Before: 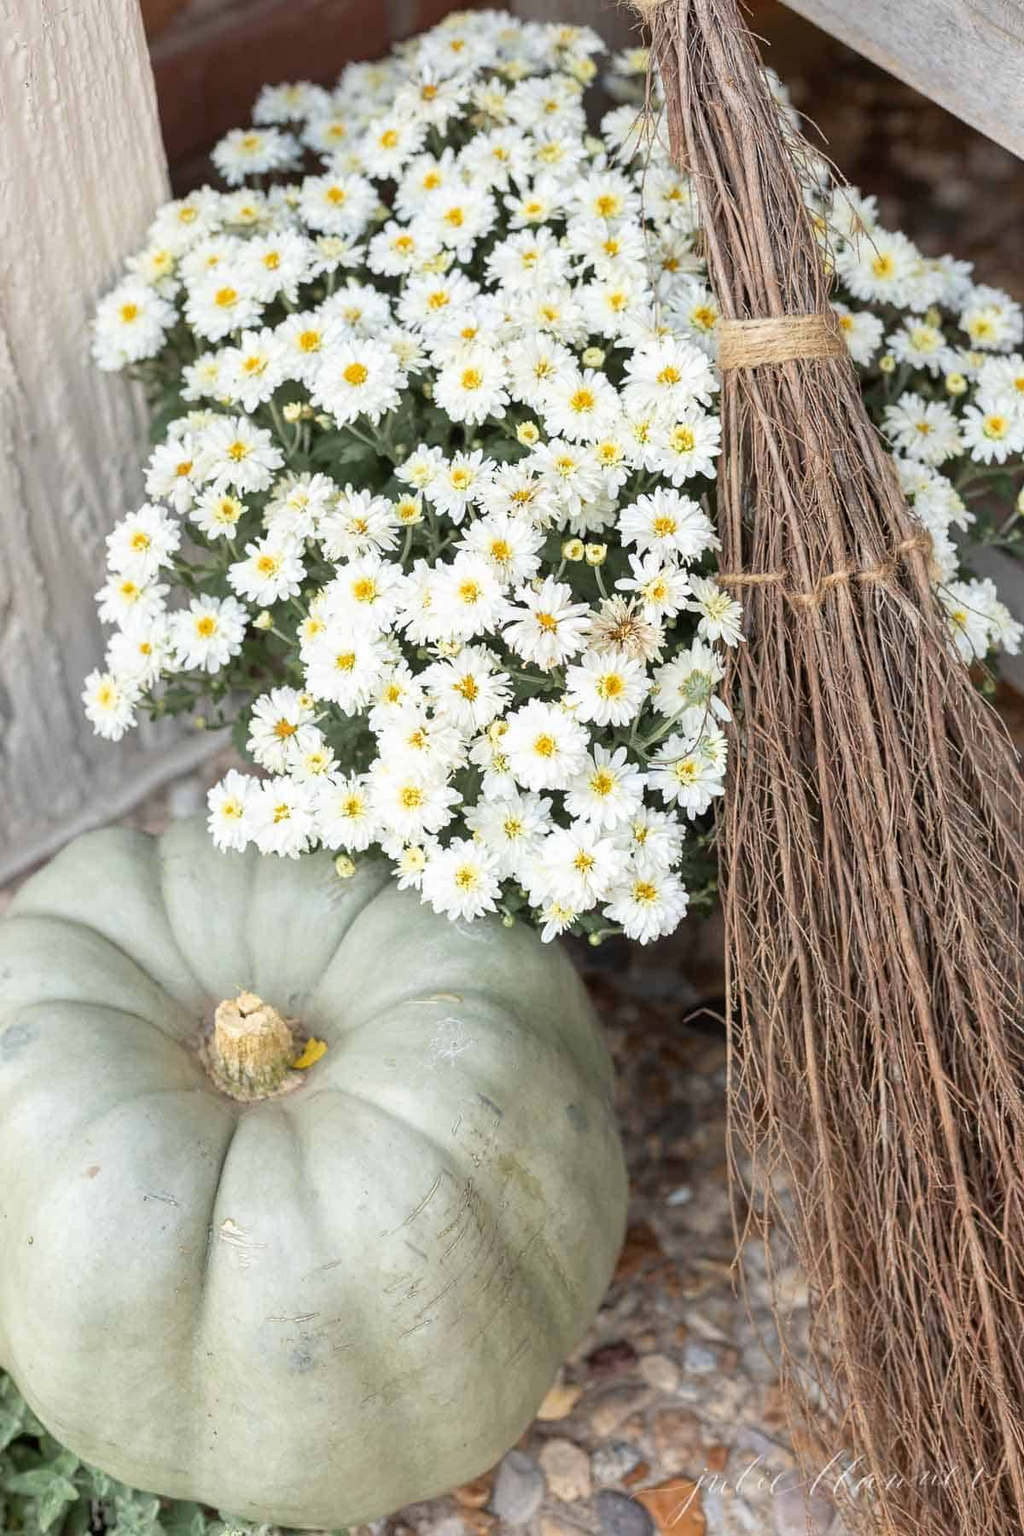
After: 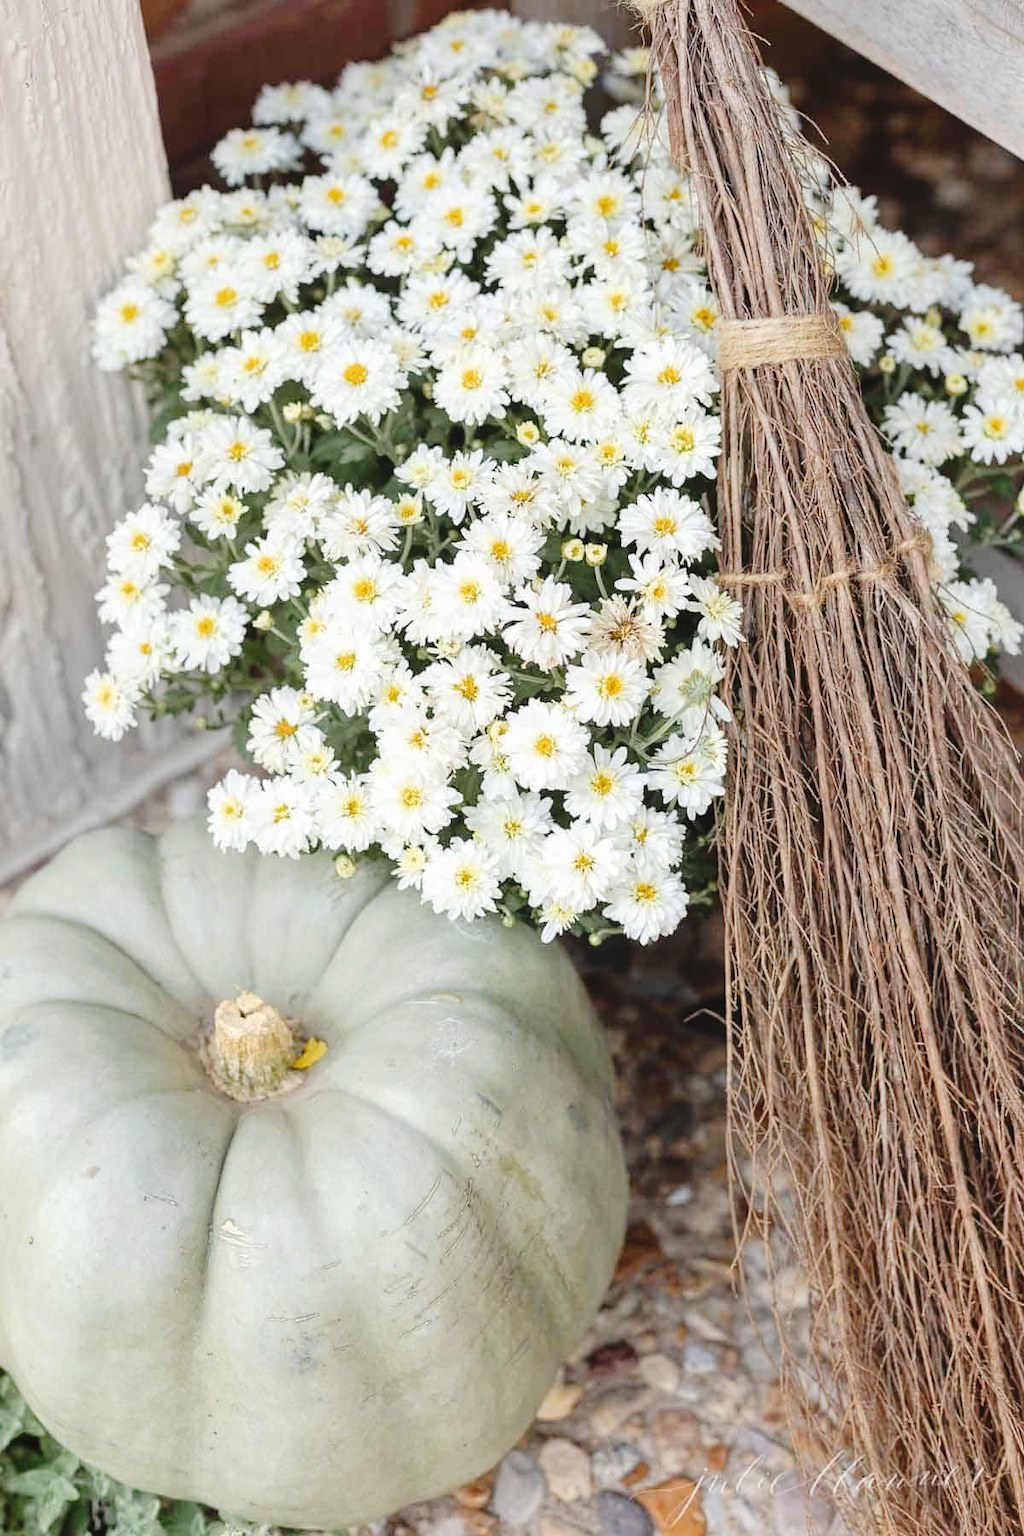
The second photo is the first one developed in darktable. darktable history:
tone curve: curves: ch0 [(0, 0) (0.003, 0.047) (0.011, 0.051) (0.025, 0.061) (0.044, 0.075) (0.069, 0.09) (0.1, 0.102) (0.136, 0.125) (0.177, 0.173) (0.224, 0.226) (0.277, 0.303) (0.335, 0.388) (0.399, 0.469) (0.468, 0.545) (0.543, 0.623) (0.623, 0.695) (0.709, 0.766) (0.801, 0.832) (0.898, 0.905) (1, 1)], preserve colors none
